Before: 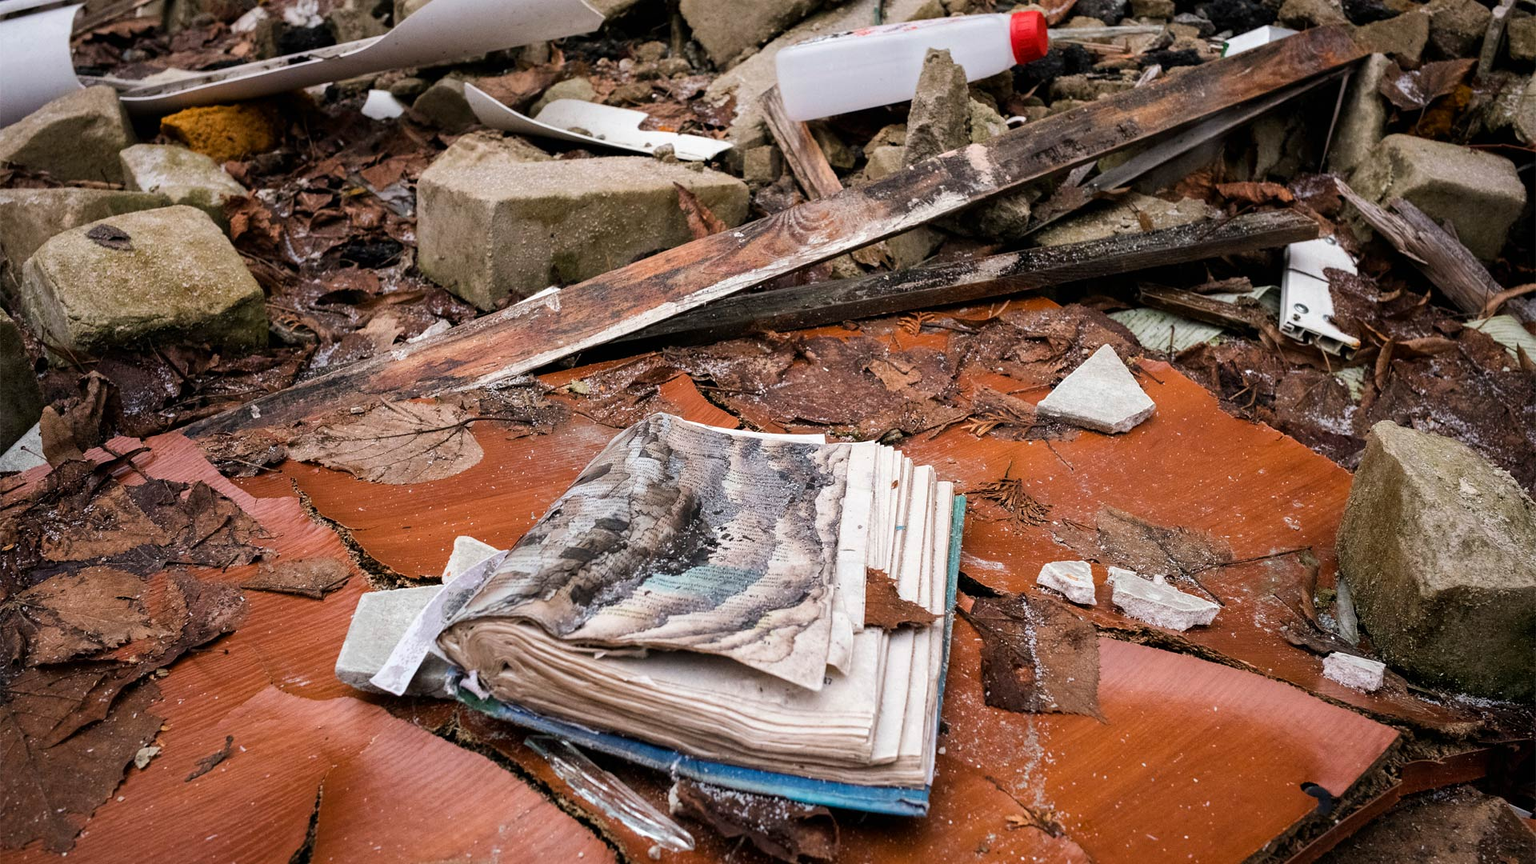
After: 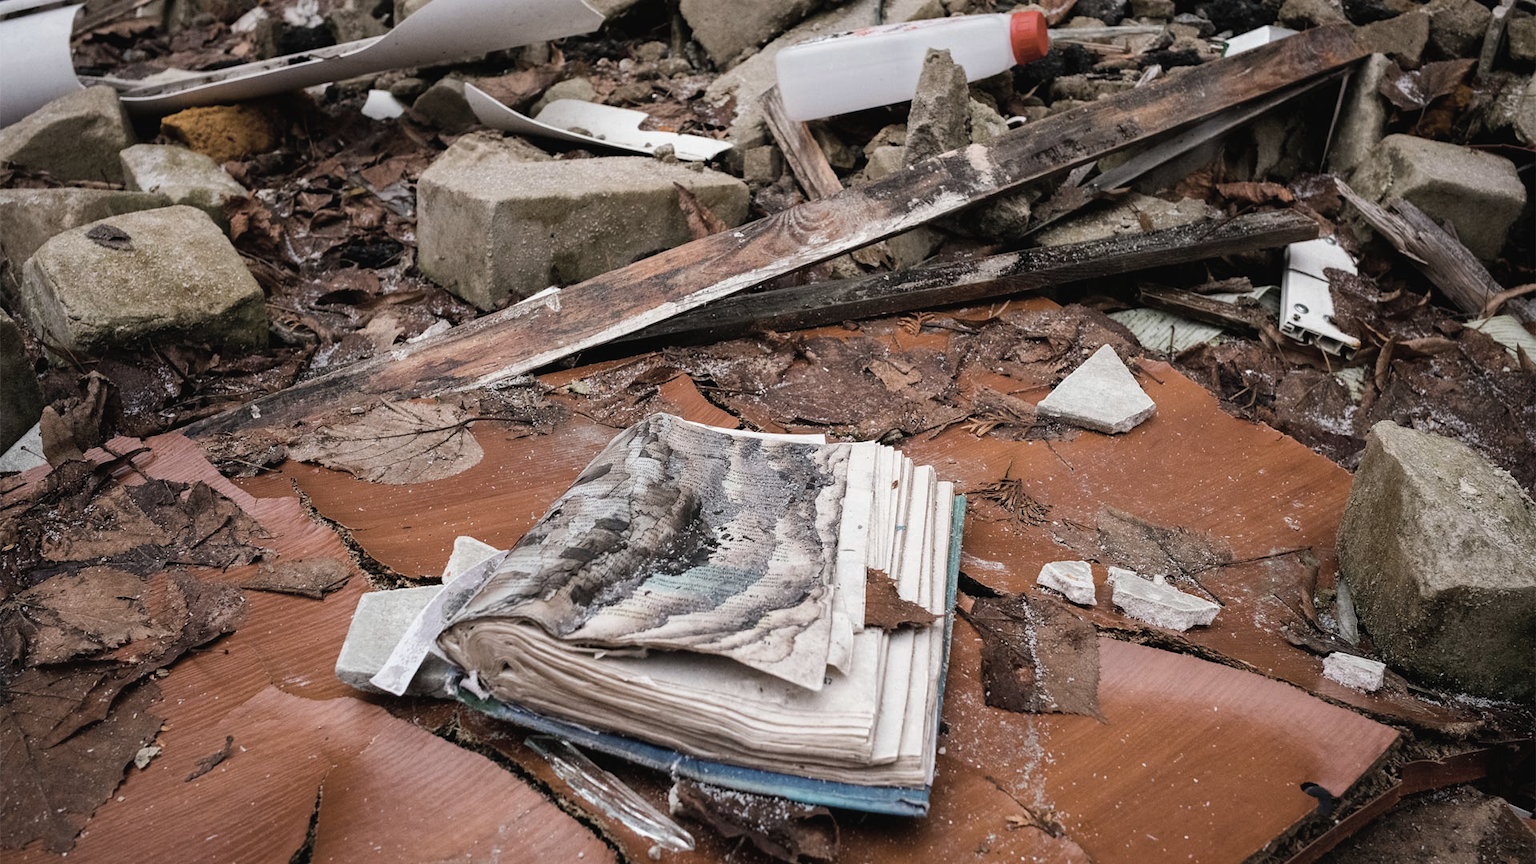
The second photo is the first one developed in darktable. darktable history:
tone equalizer: luminance estimator HSV value / RGB max
contrast brightness saturation: contrast -0.045, saturation -0.412
